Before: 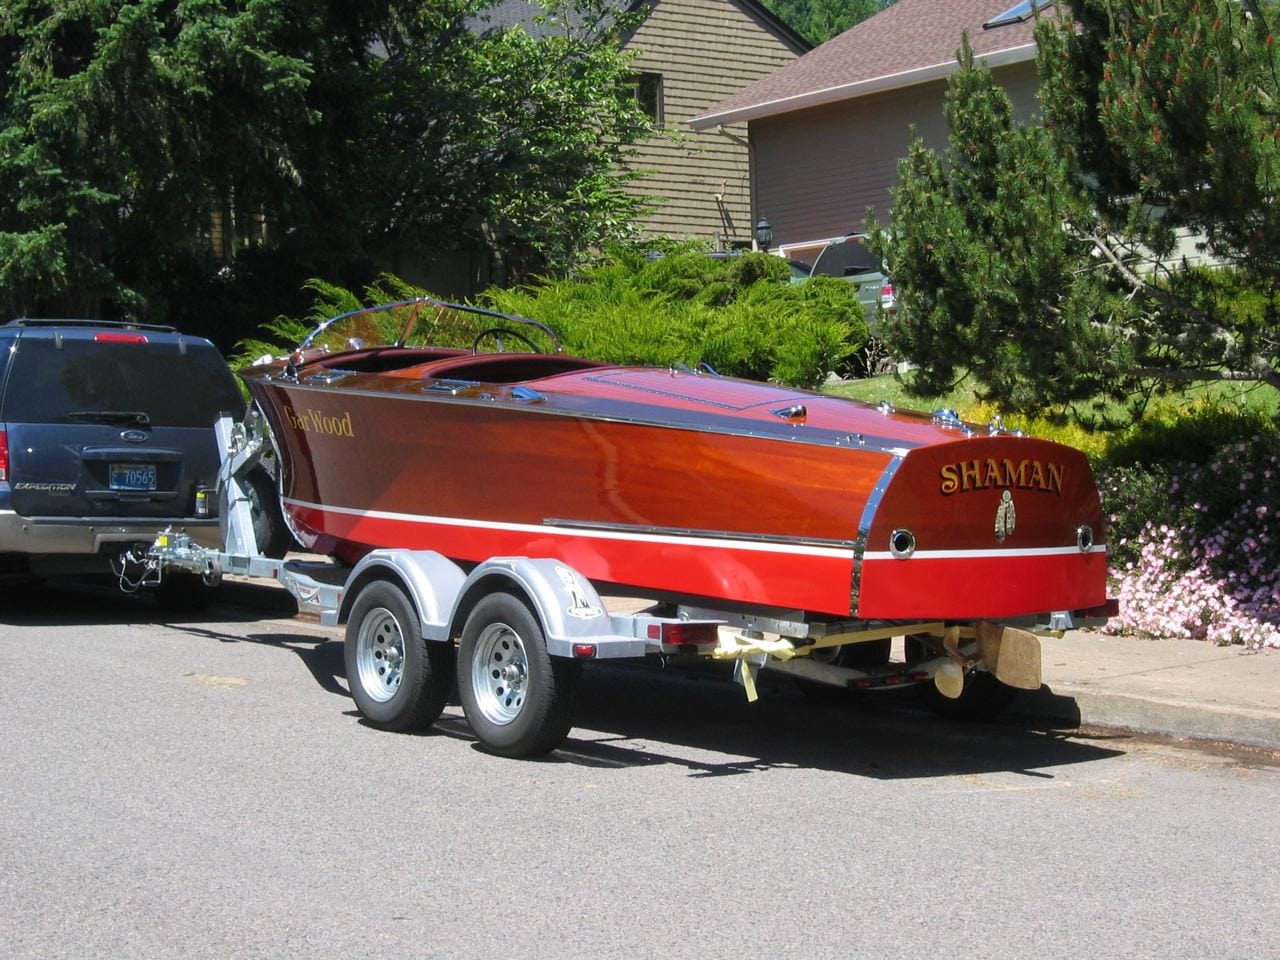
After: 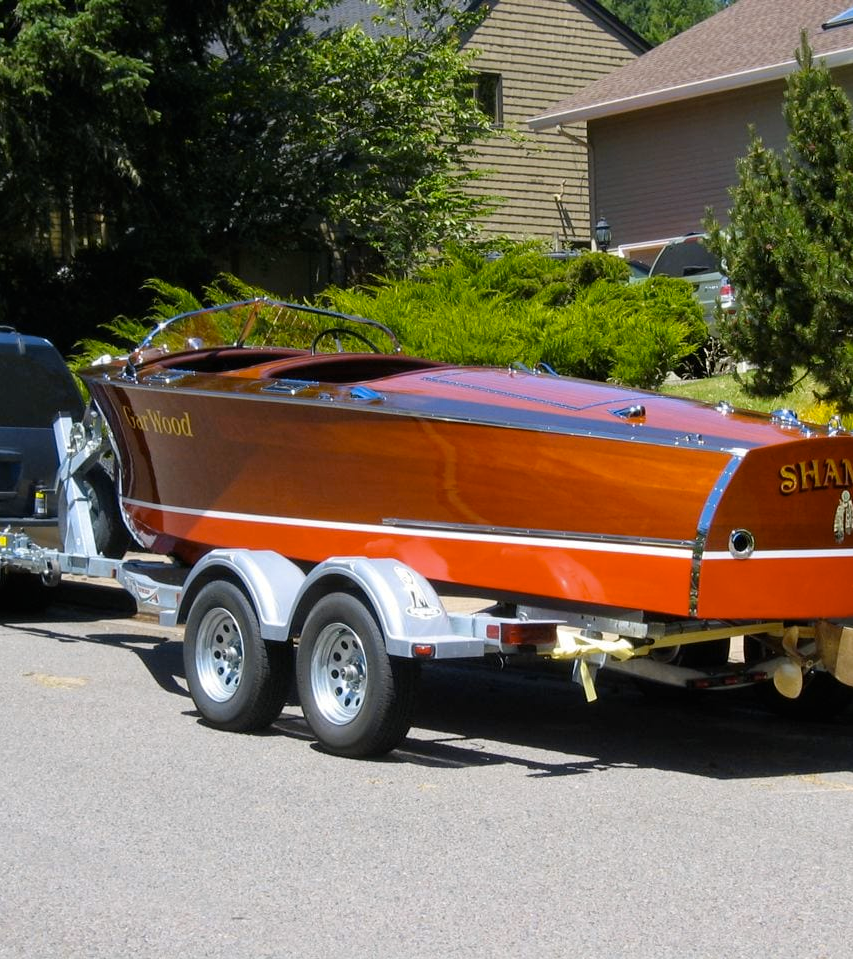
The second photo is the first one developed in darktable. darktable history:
crop and rotate: left 12.648%, right 20.685%
color contrast: green-magenta contrast 0.85, blue-yellow contrast 1.25, unbound 0
